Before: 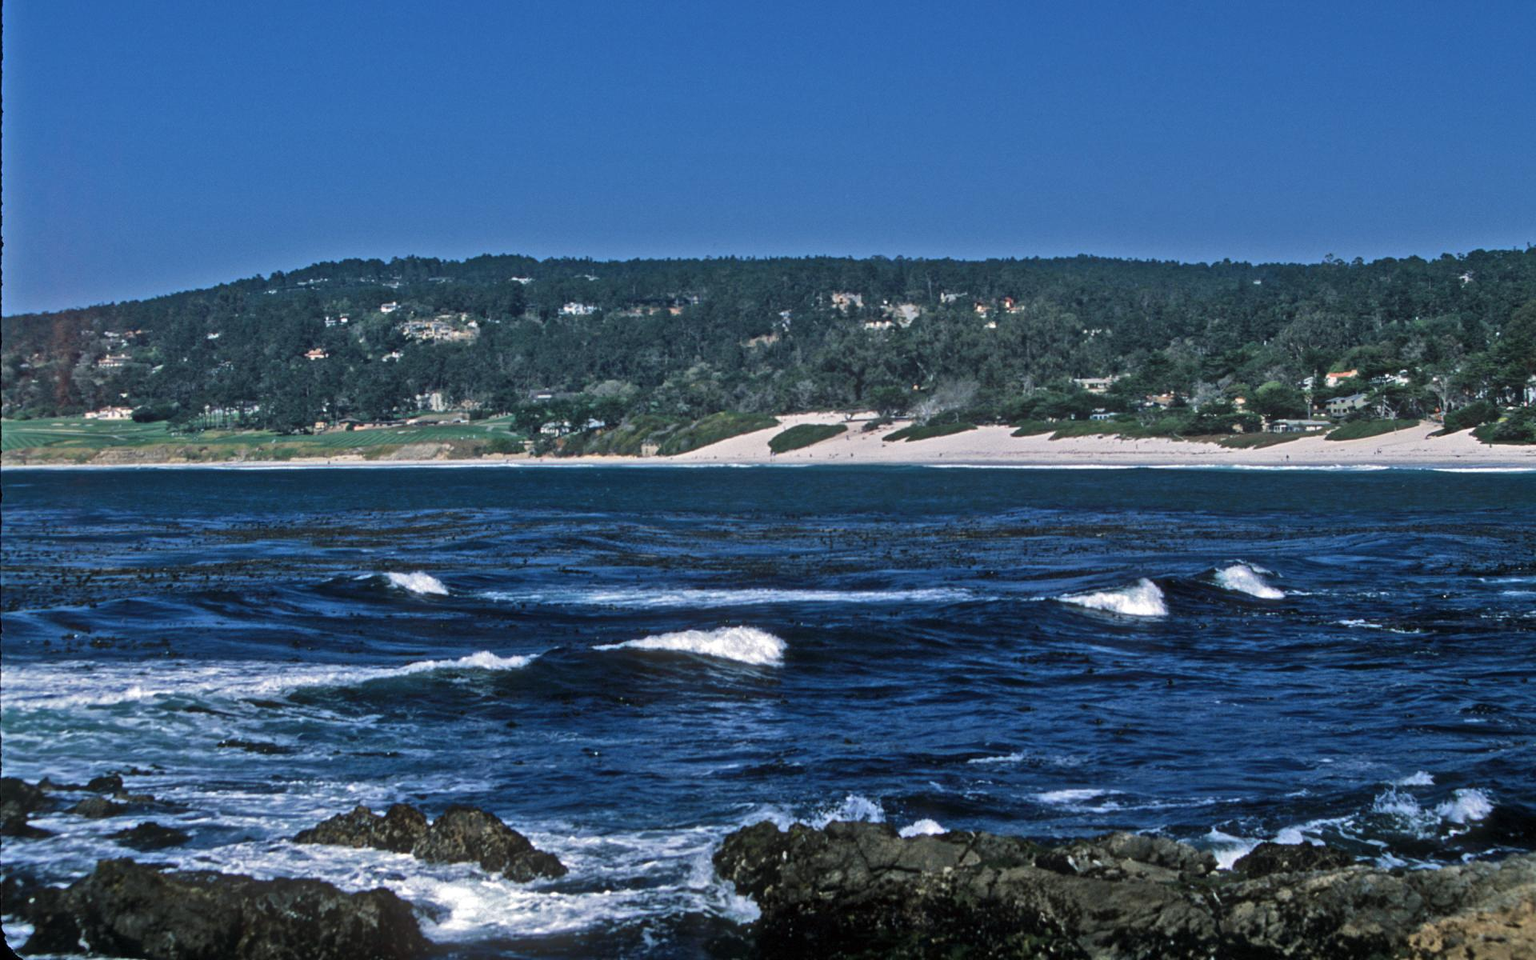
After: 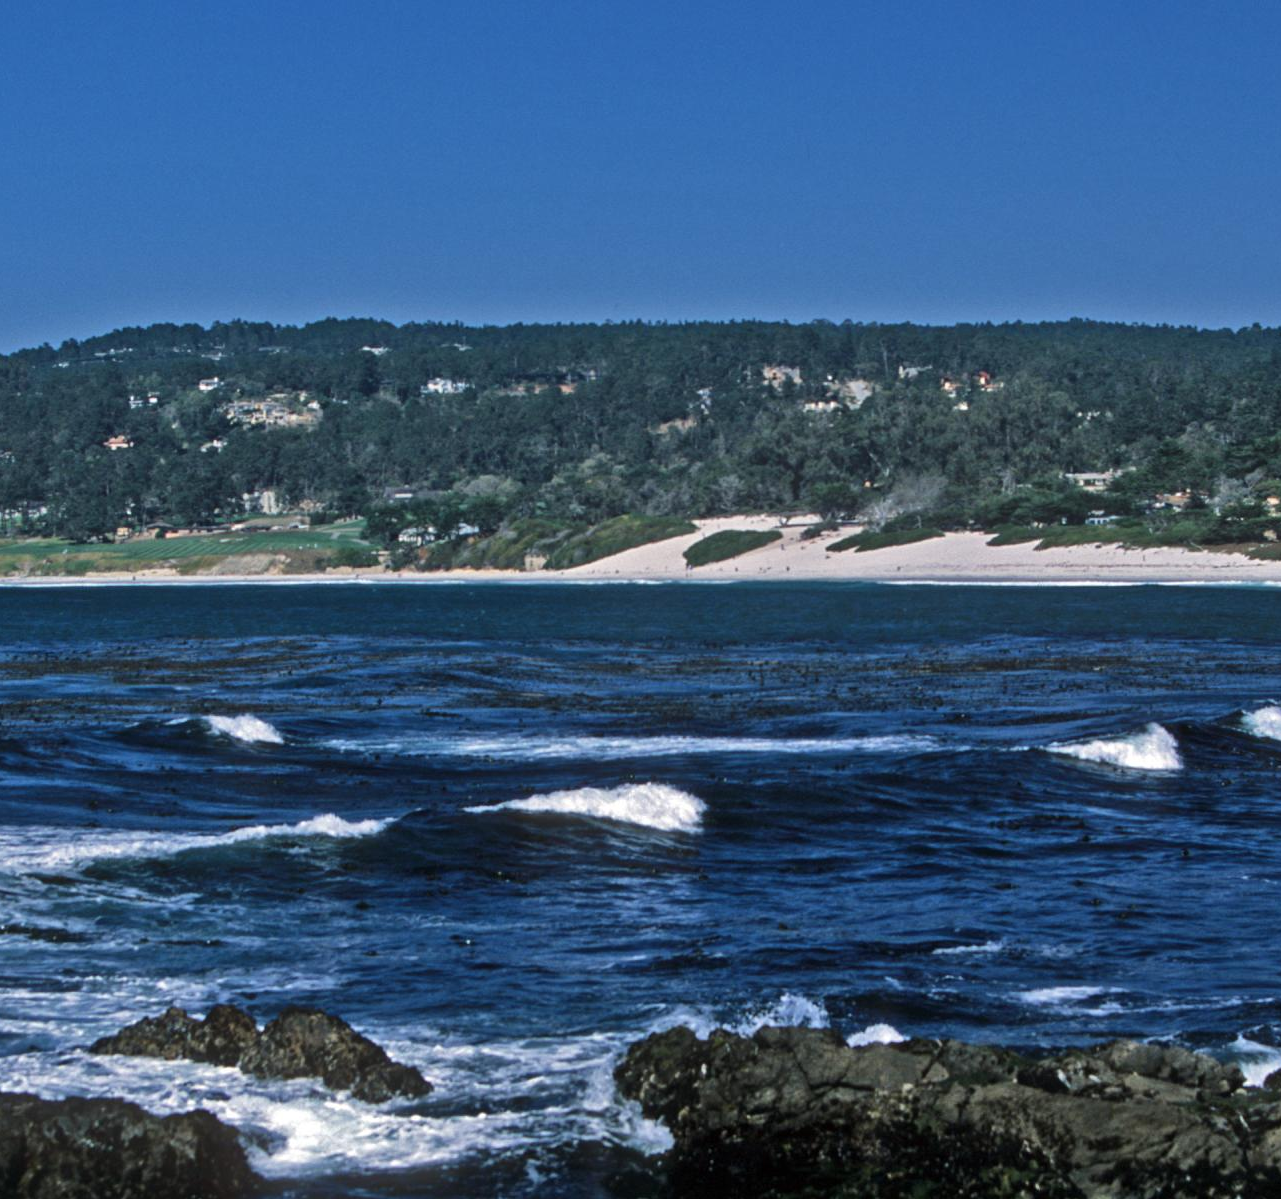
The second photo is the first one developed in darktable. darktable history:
crop and rotate: left 14.464%, right 18.812%
